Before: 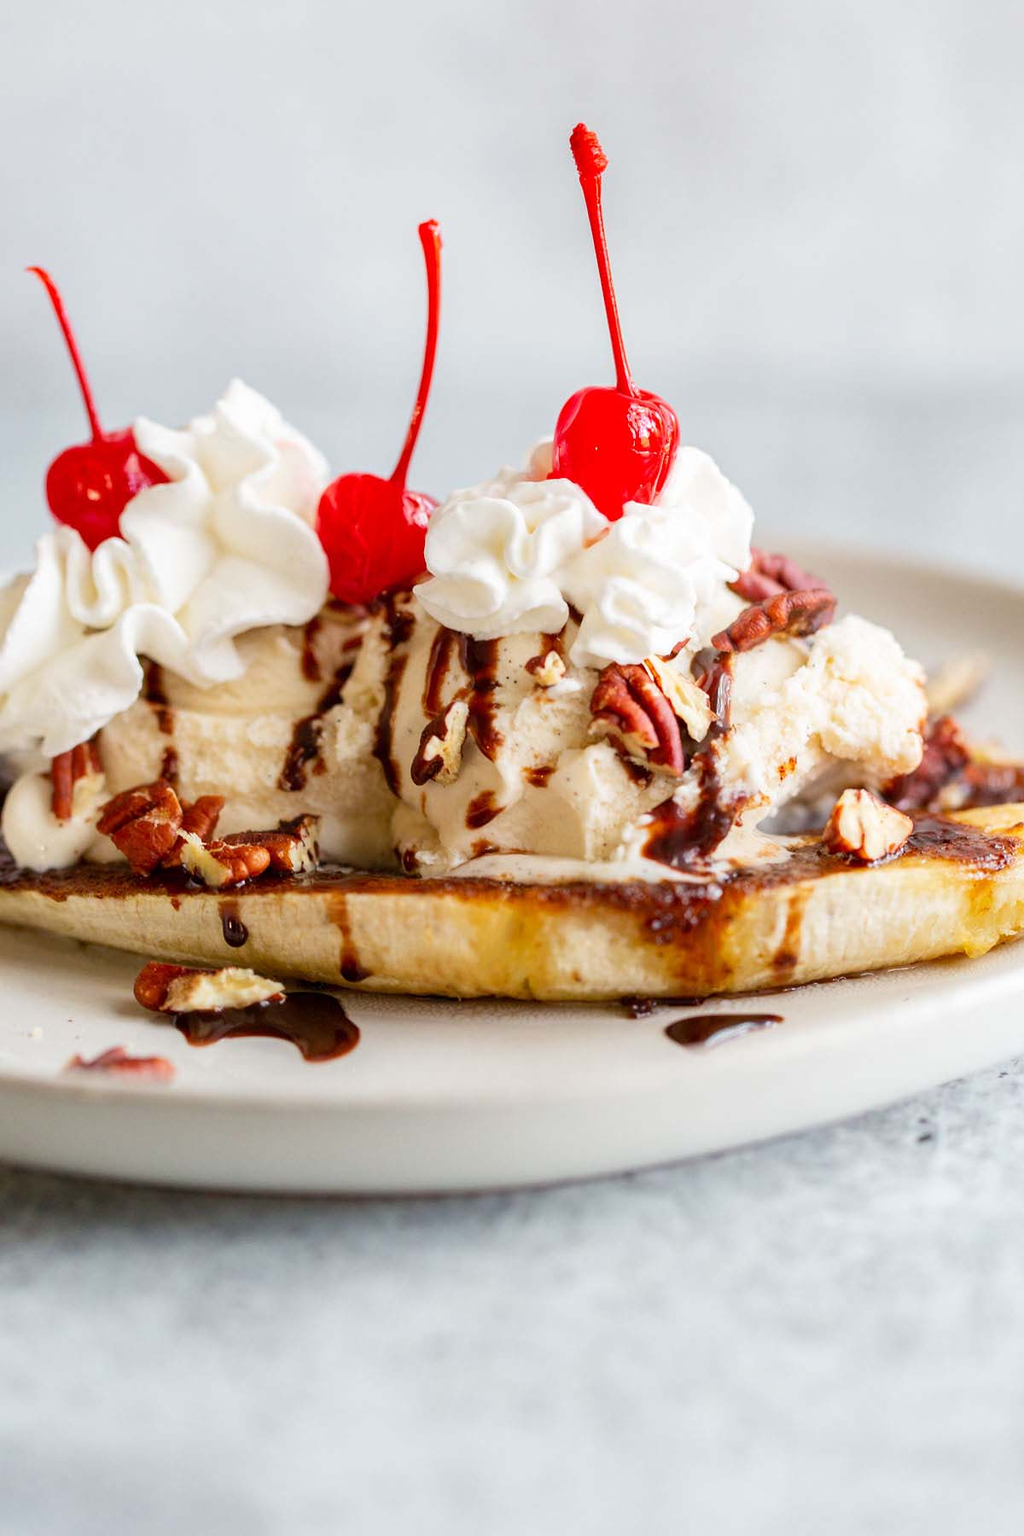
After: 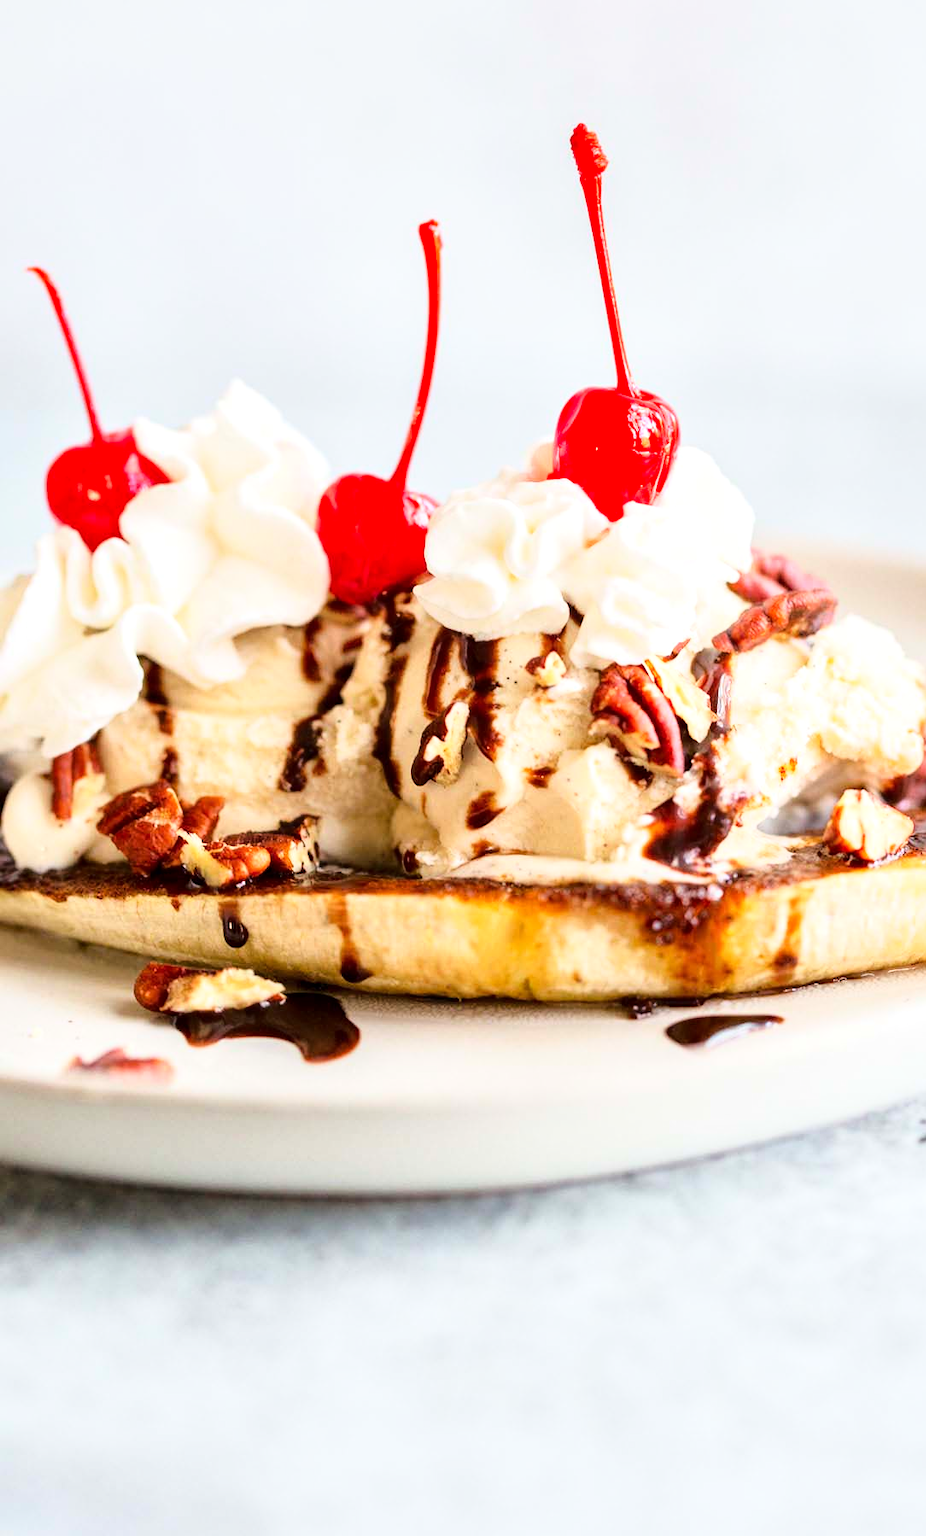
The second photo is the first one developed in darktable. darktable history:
crop: right 9.509%, bottom 0.044%
base curve: curves: ch0 [(0, 0) (0.028, 0.03) (0.121, 0.232) (0.46, 0.748) (0.859, 0.968) (1, 1)]
local contrast: mode bilateral grid, contrast 21, coarseness 51, detail 132%, midtone range 0.2
